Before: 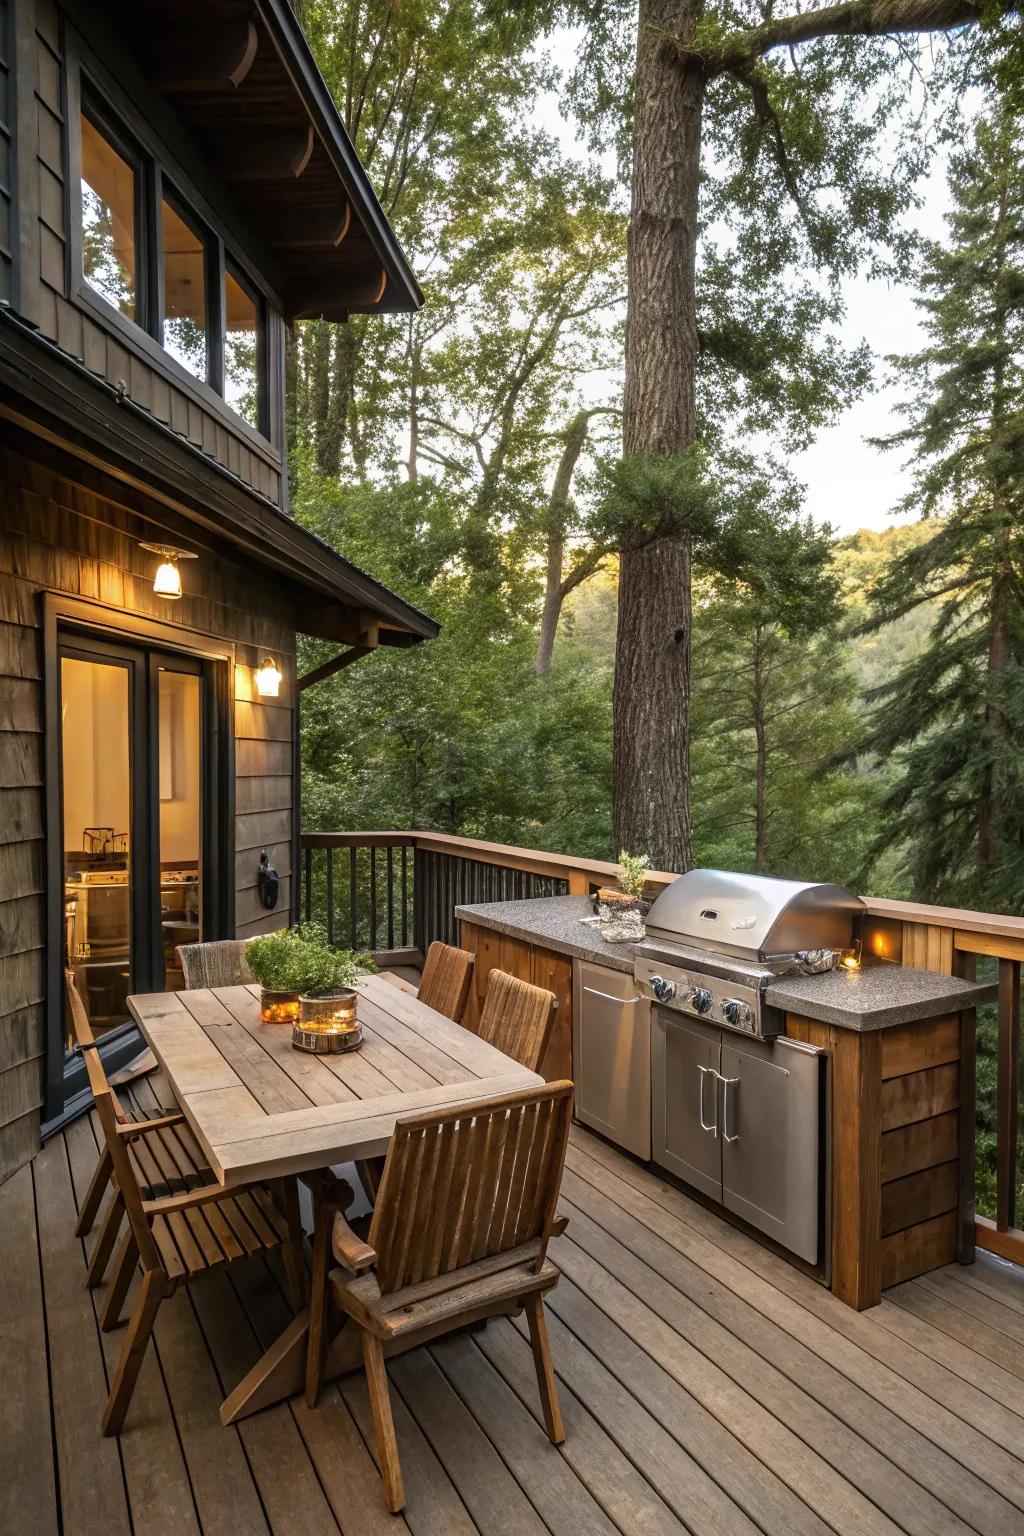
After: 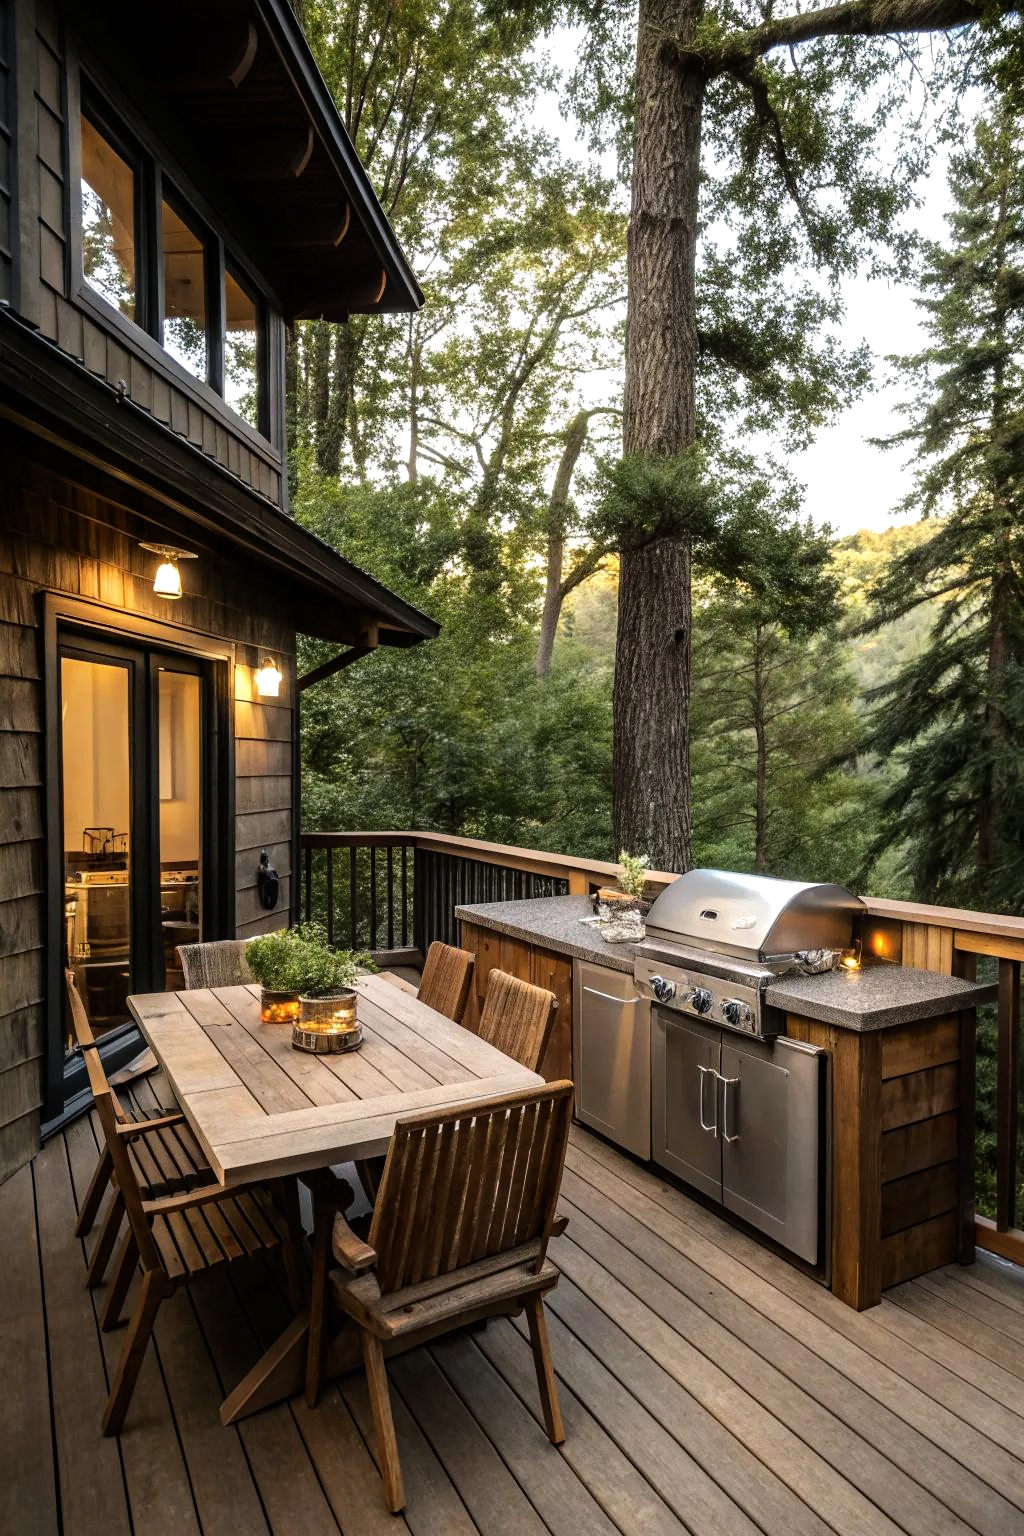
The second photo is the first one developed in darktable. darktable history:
tone equalizer: -8 EV -1.11 EV, -7 EV -1.02 EV, -6 EV -0.832 EV, -5 EV -0.599 EV, -3 EV 0.59 EV, -2 EV 0.88 EV, -1 EV 0.986 EV, +0 EV 1.06 EV
exposure: black level correction 0, exposure -0.736 EV, compensate exposure bias true, compensate highlight preservation false
